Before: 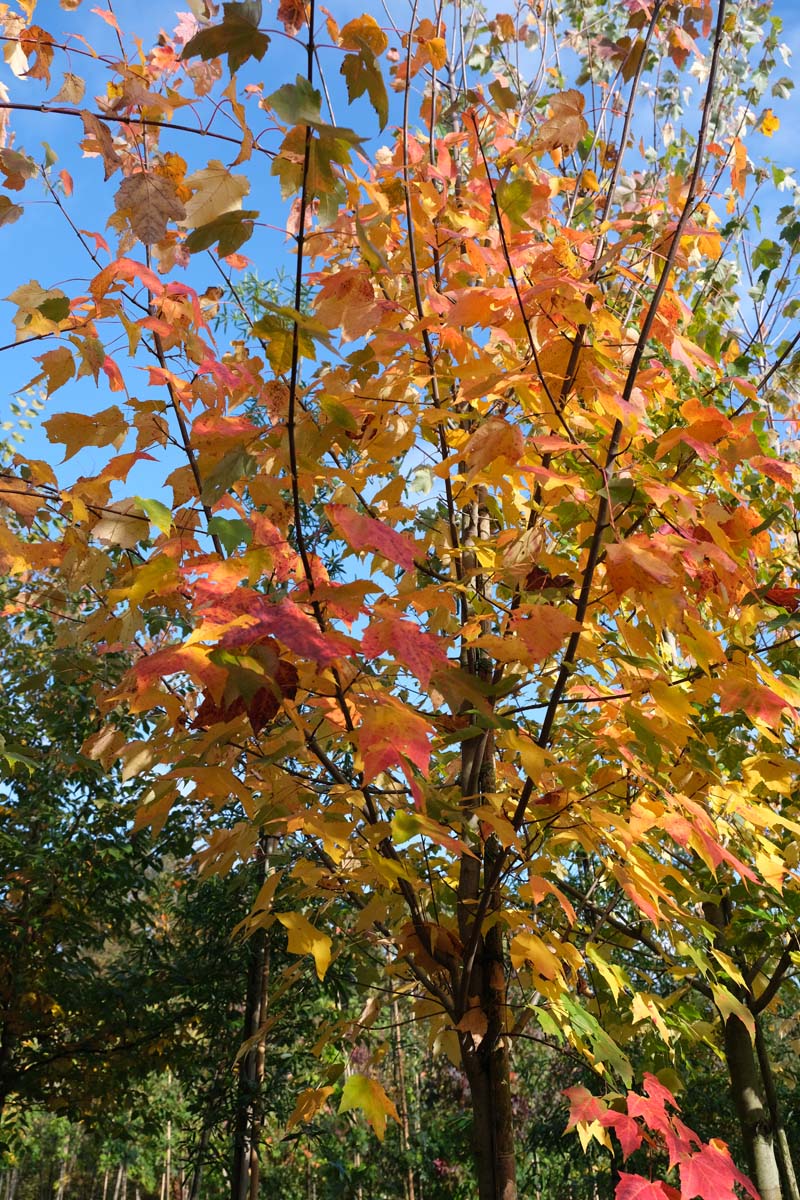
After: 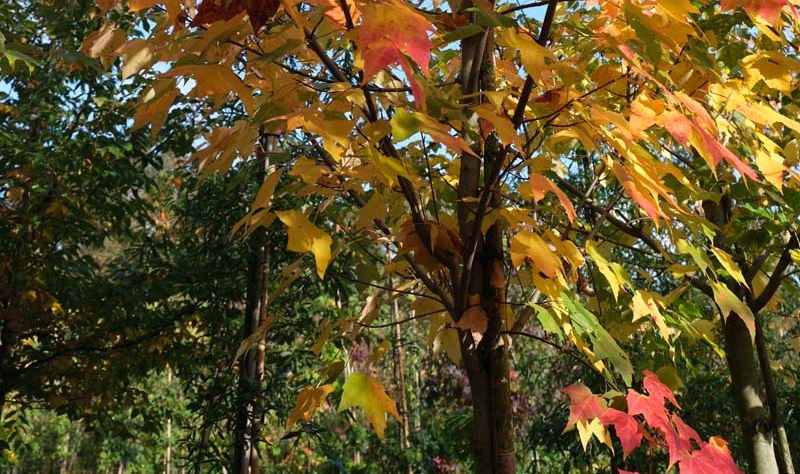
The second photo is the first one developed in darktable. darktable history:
crop and rotate: top 58.525%, bottom 1.92%
